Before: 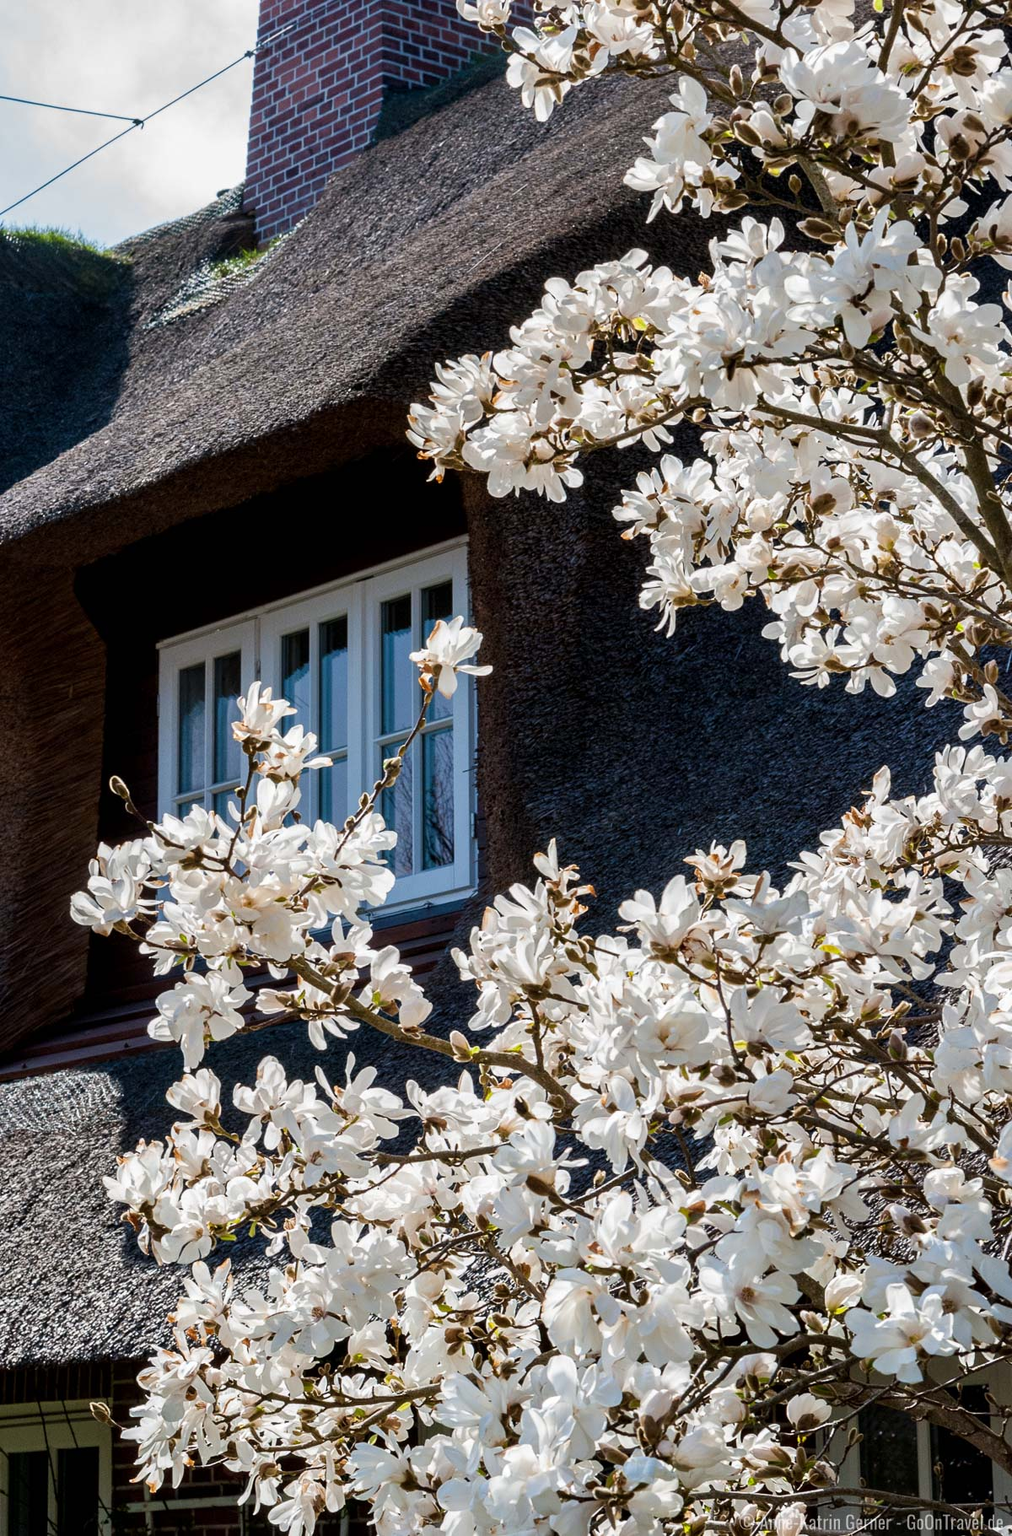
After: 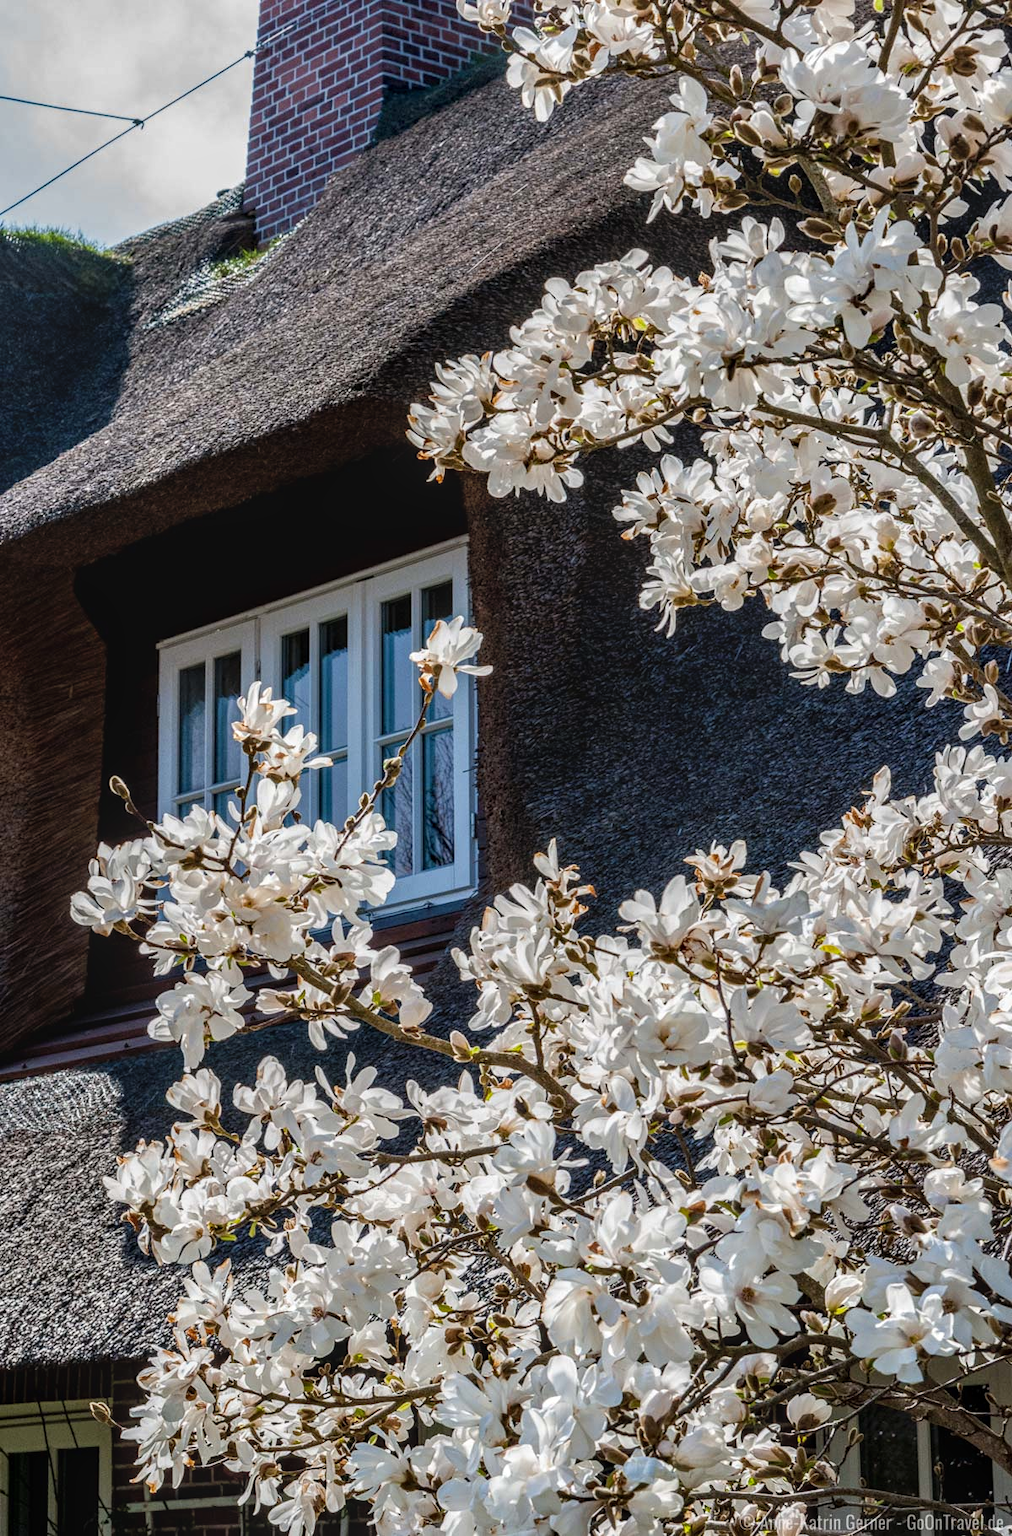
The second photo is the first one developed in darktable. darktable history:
local contrast: highlights 2%, shadows 5%, detail 133%
